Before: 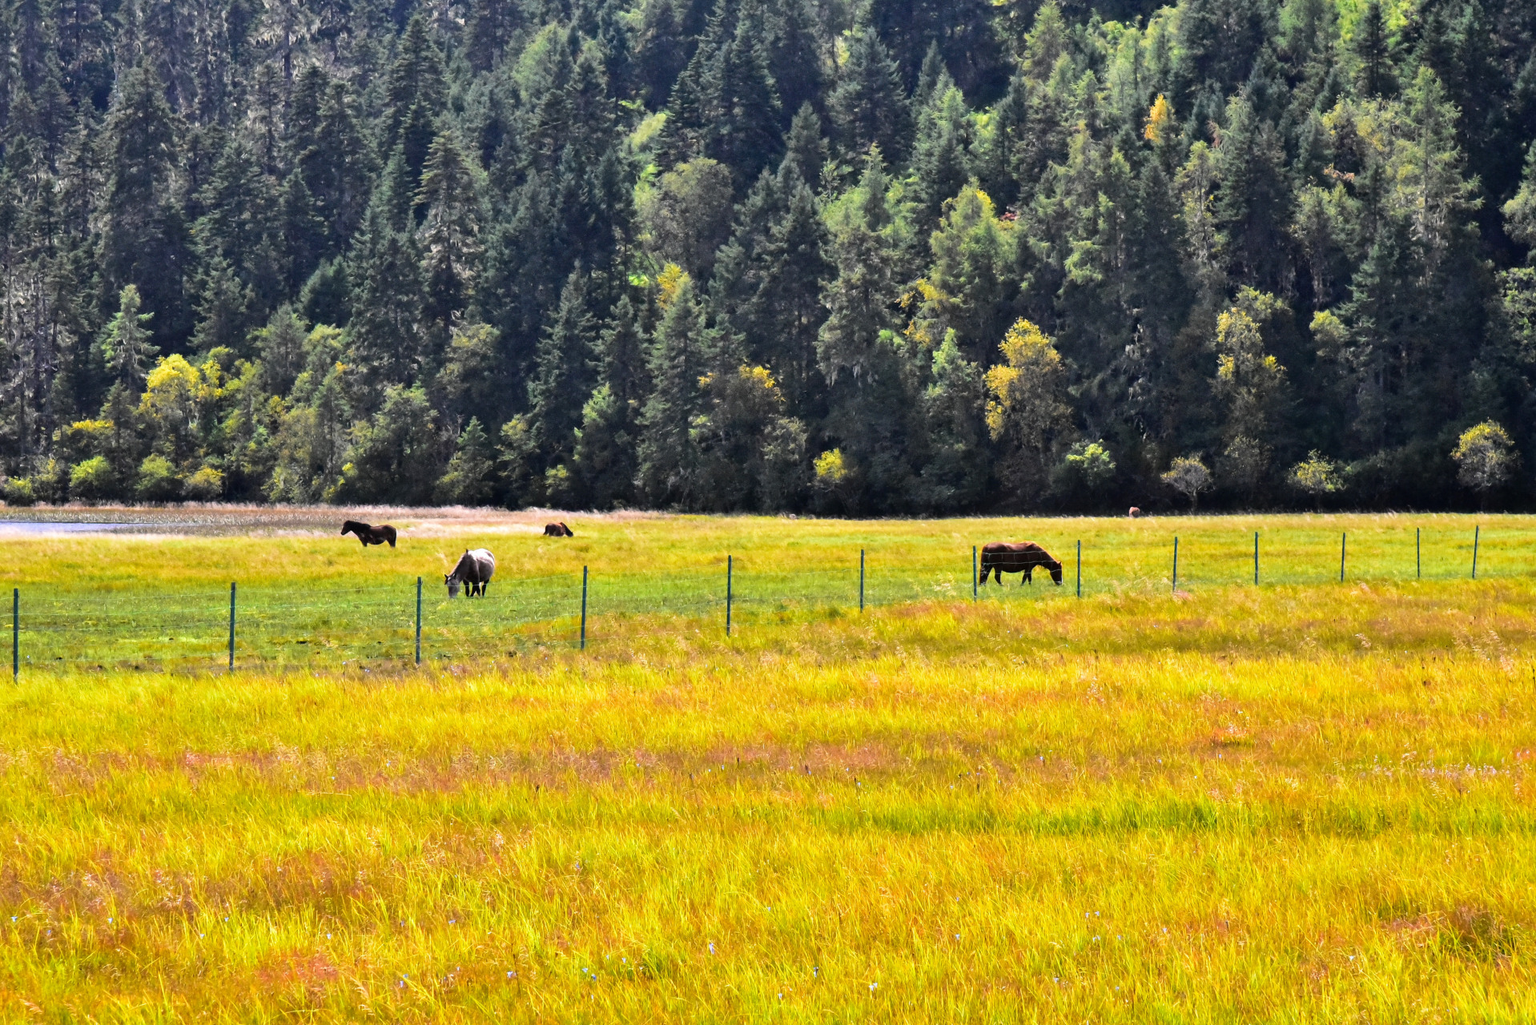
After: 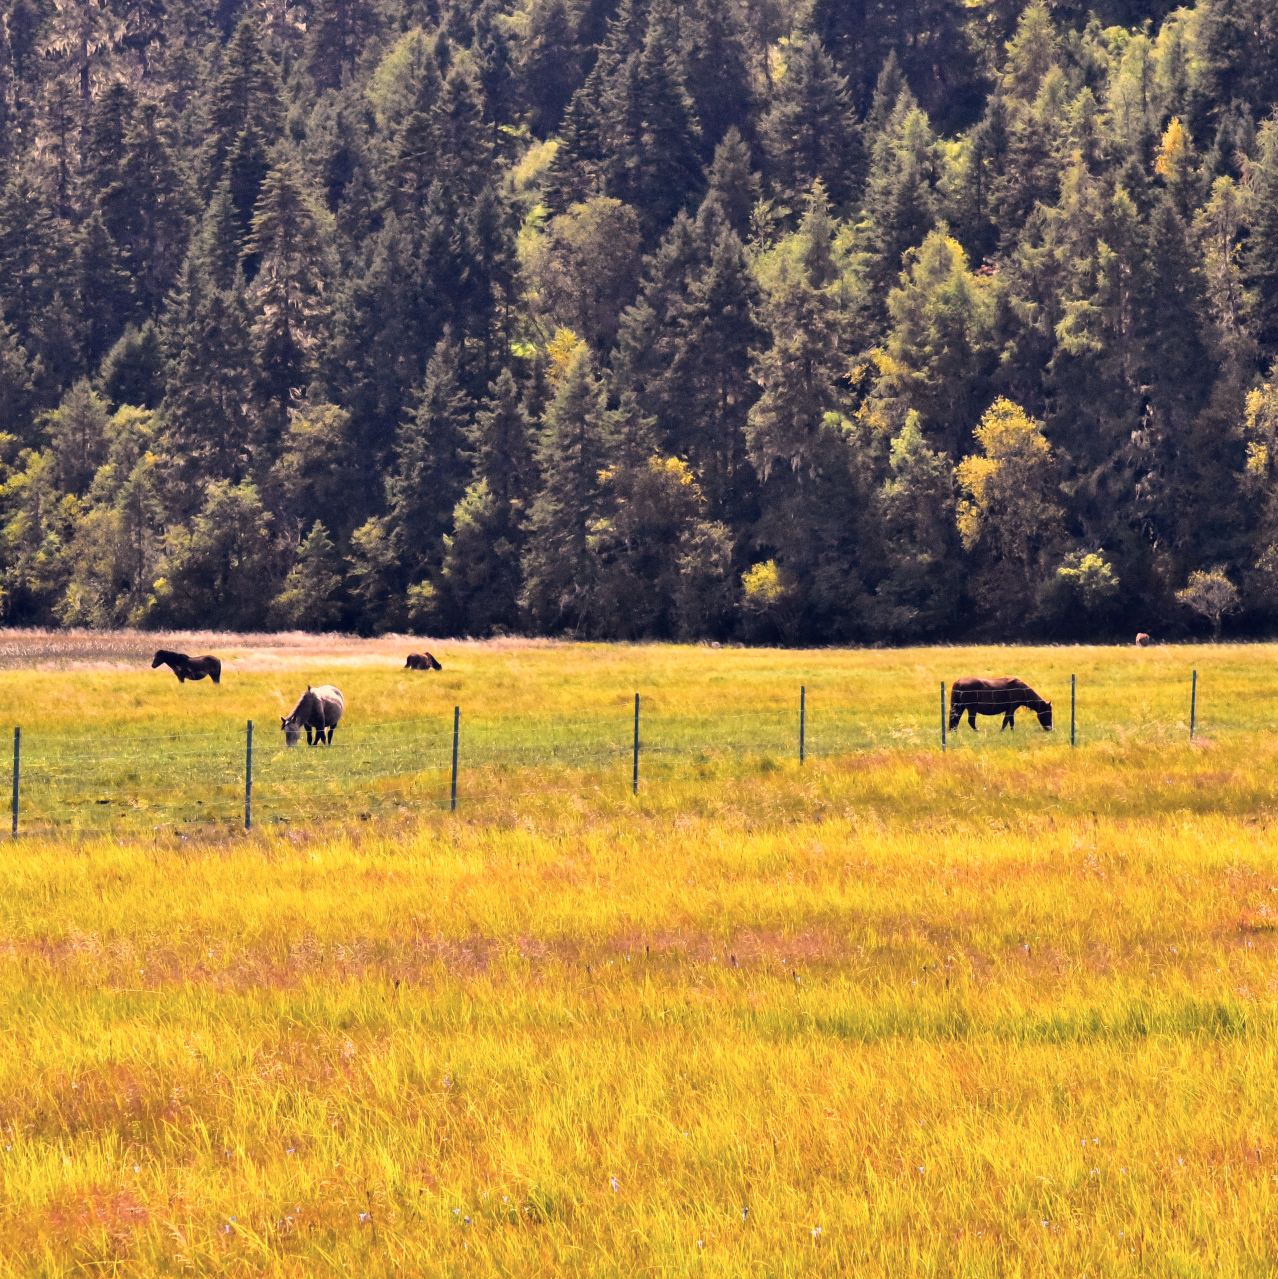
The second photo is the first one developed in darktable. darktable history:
color correction: highlights a* 19.59, highlights b* 27.49, shadows a* 3.46, shadows b* -17.28, saturation 0.73
crop and rotate: left 14.292%, right 19.041%
